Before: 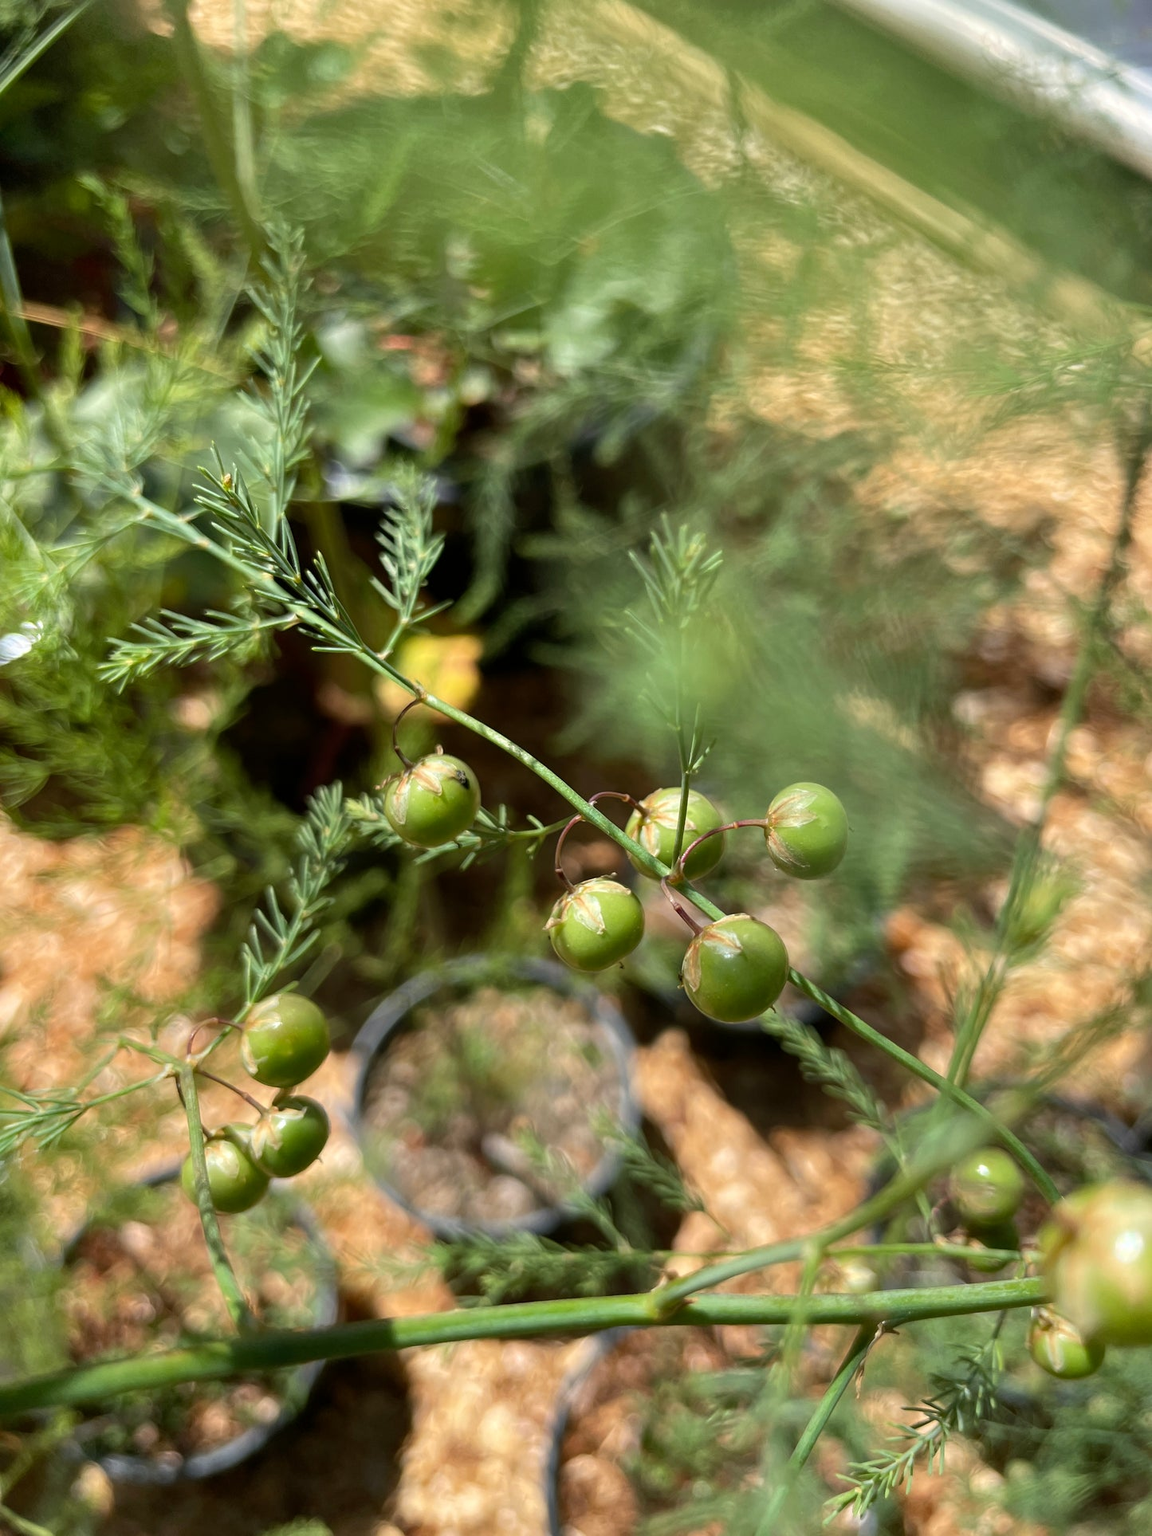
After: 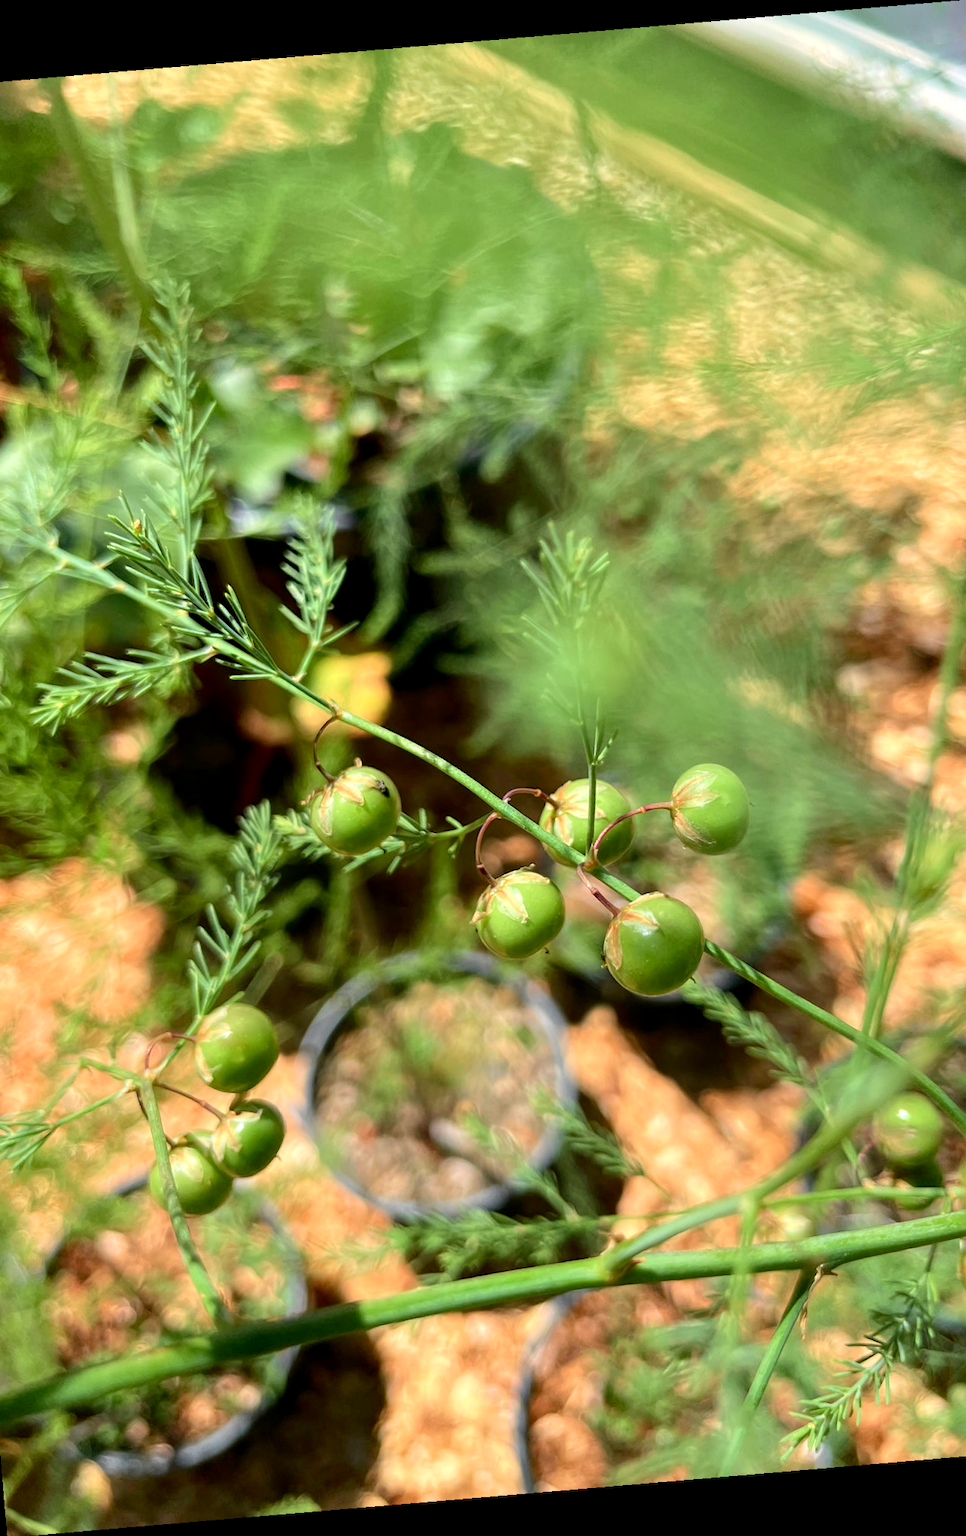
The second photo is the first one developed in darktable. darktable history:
tone curve: curves: ch0 [(0, 0) (0.051, 0.047) (0.102, 0.099) (0.228, 0.275) (0.432, 0.535) (0.695, 0.778) (0.908, 0.946) (1, 1)]; ch1 [(0, 0) (0.339, 0.298) (0.402, 0.363) (0.453, 0.421) (0.483, 0.469) (0.494, 0.493) (0.504, 0.501) (0.527, 0.538) (0.563, 0.595) (0.597, 0.632) (1, 1)]; ch2 [(0, 0) (0.48, 0.48) (0.504, 0.5) (0.539, 0.554) (0.59, 0.63) (0.642, 0.684) (0.824, 0.815) (1, 1)], color space Lab, independent channels, preserve colors none
local contrast: highlights 100%, shadows 100%, detail 120%, midtone range 0.2
rotate and perspective: rotation -4.86°, automatic cropping off
crop and rotate: left 9.597%, right 10.195%
